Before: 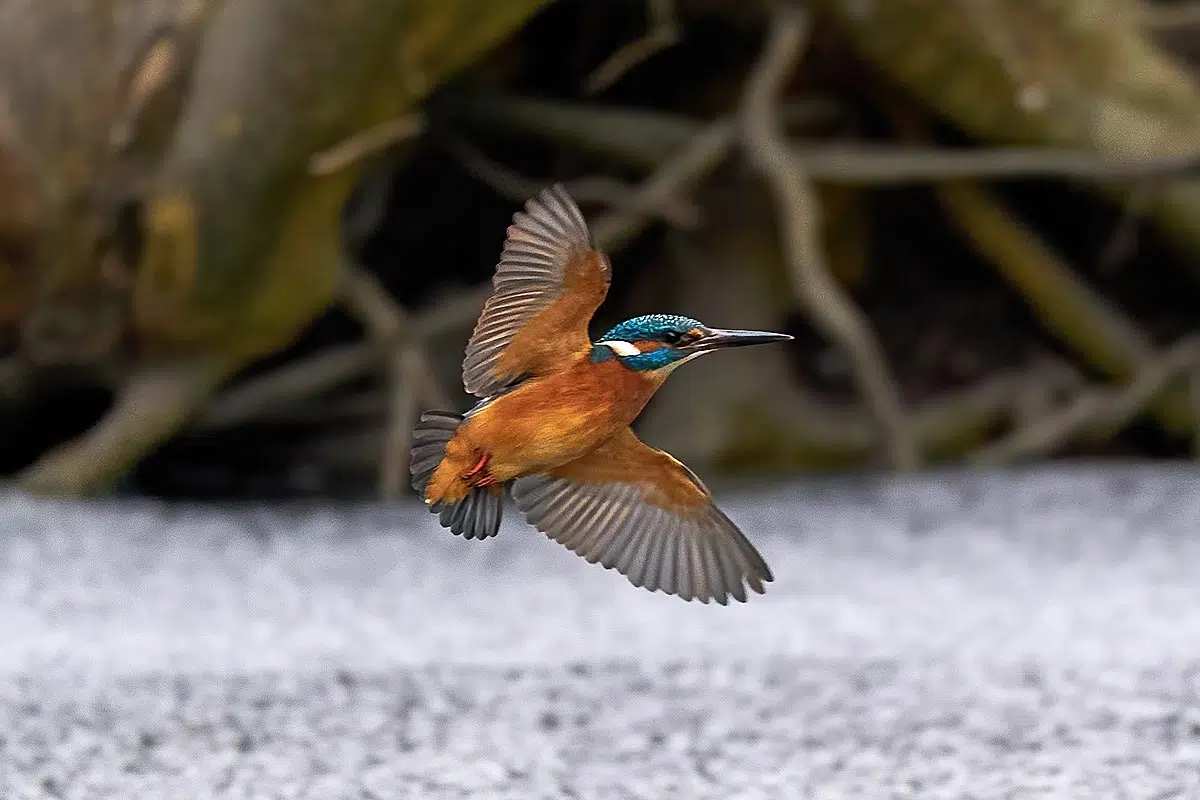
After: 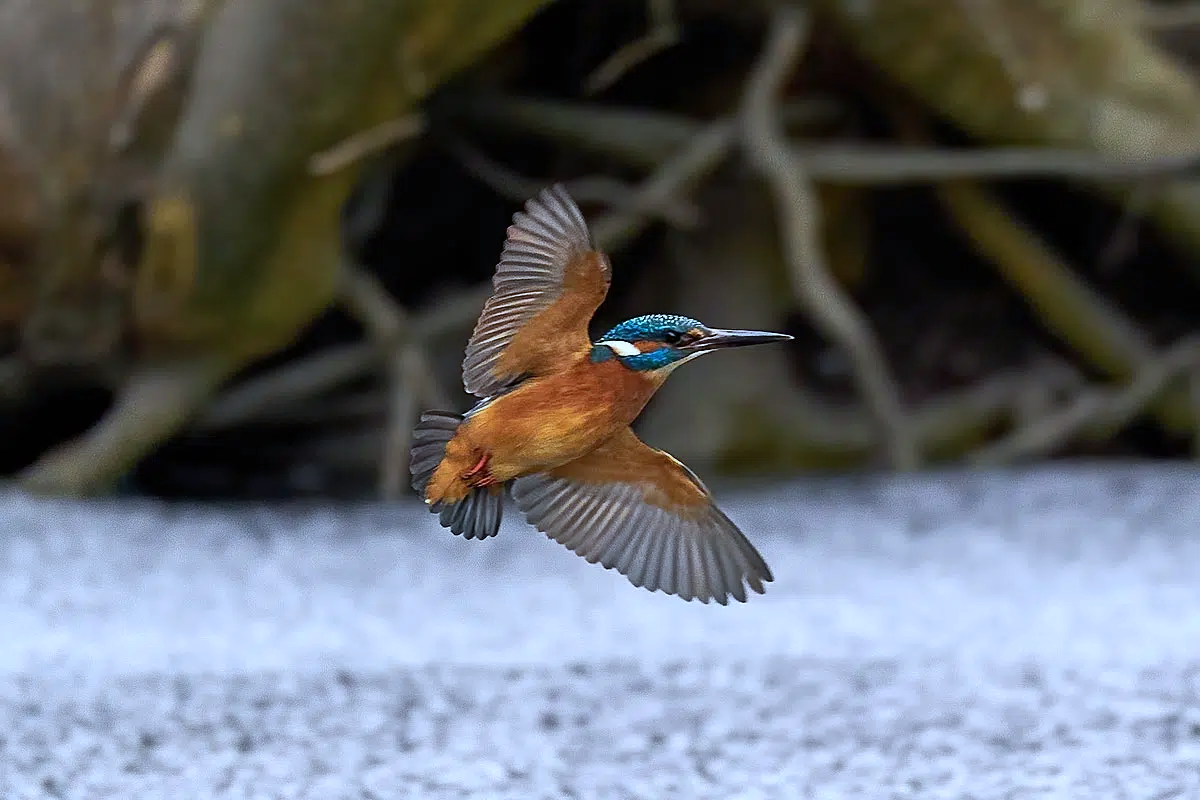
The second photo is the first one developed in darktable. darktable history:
white balance: red 0.925, blue 1.046
color calibration: illuminant as shot in camera, x 0.358, y 0.373, temperature 4628.91 K
